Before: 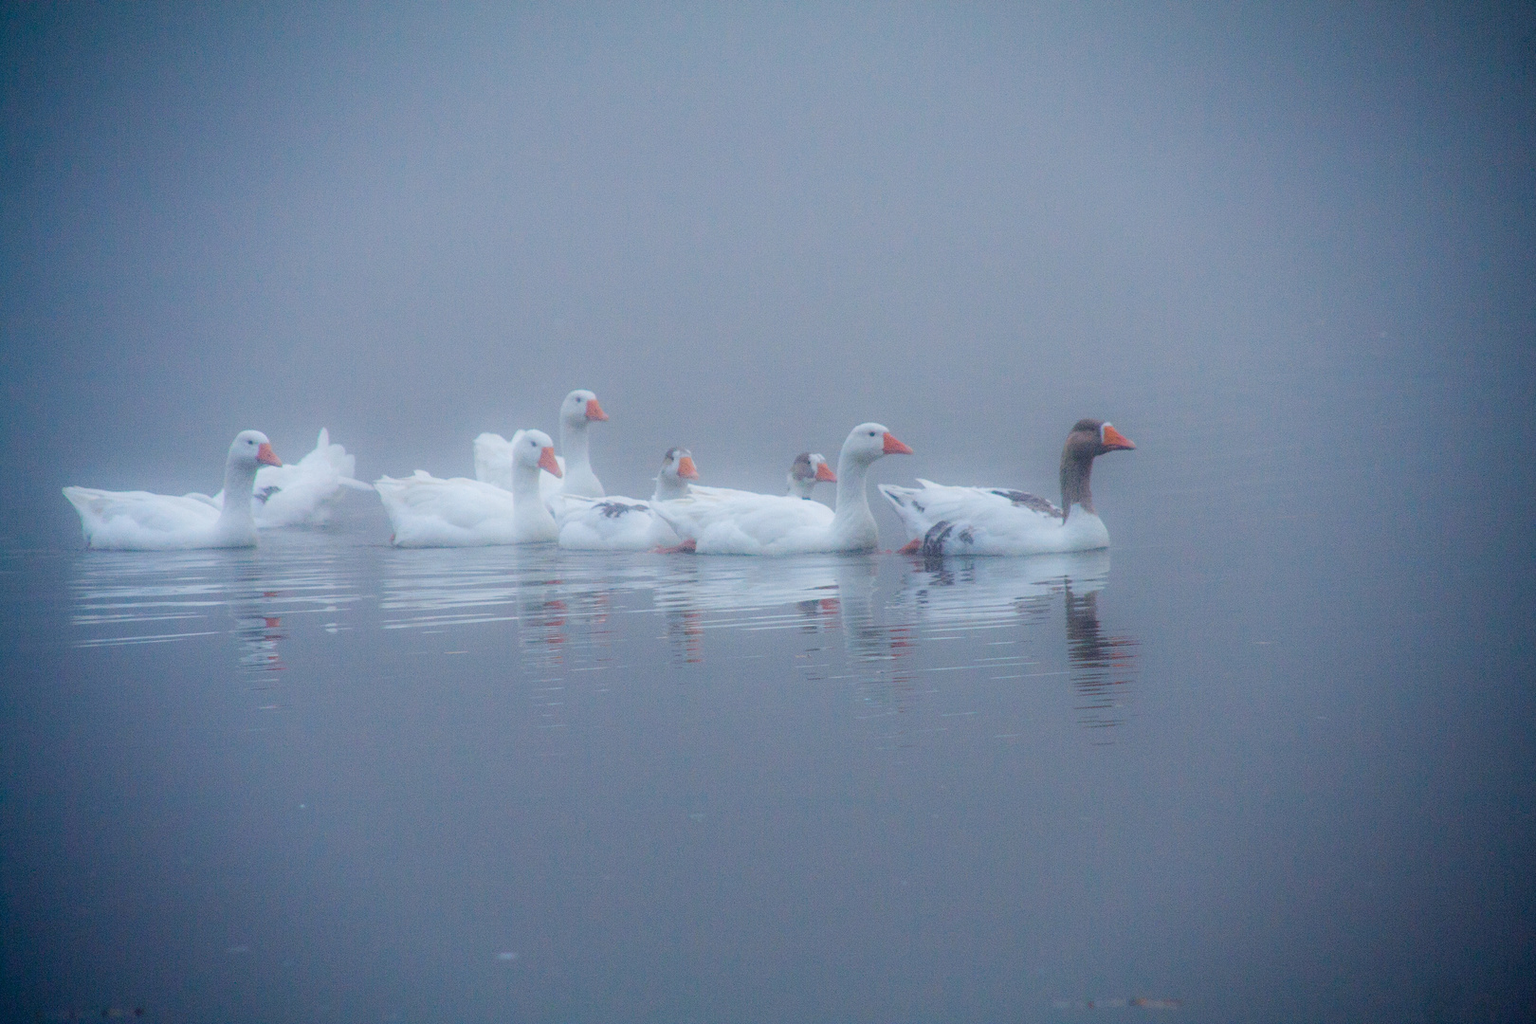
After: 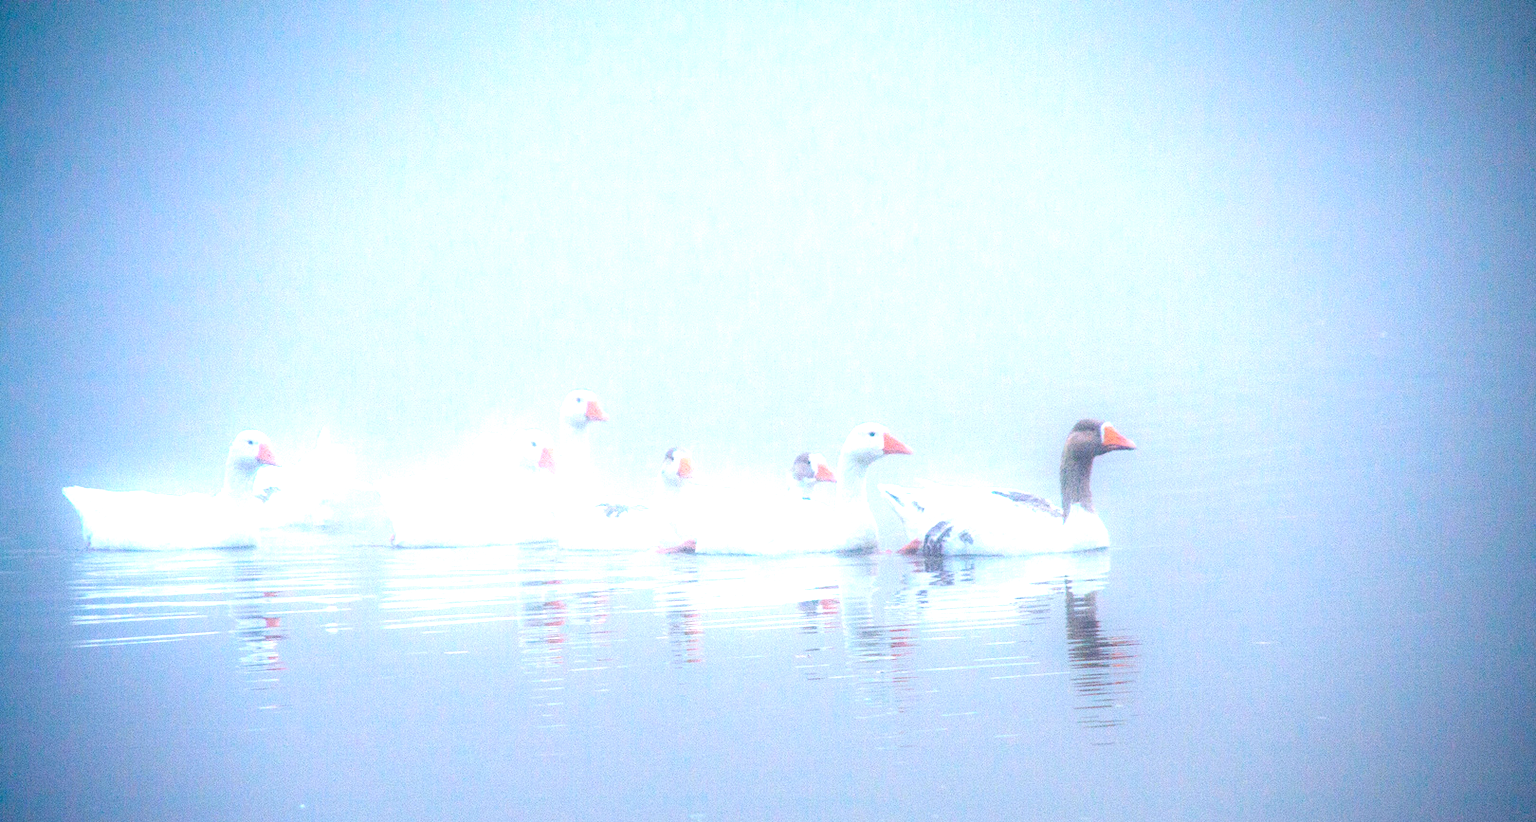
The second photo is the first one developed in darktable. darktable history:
exposure: black level correction 0.001, exposure 1.724 EV, compensate highlight preservation false
crop: bottom 19.638%
